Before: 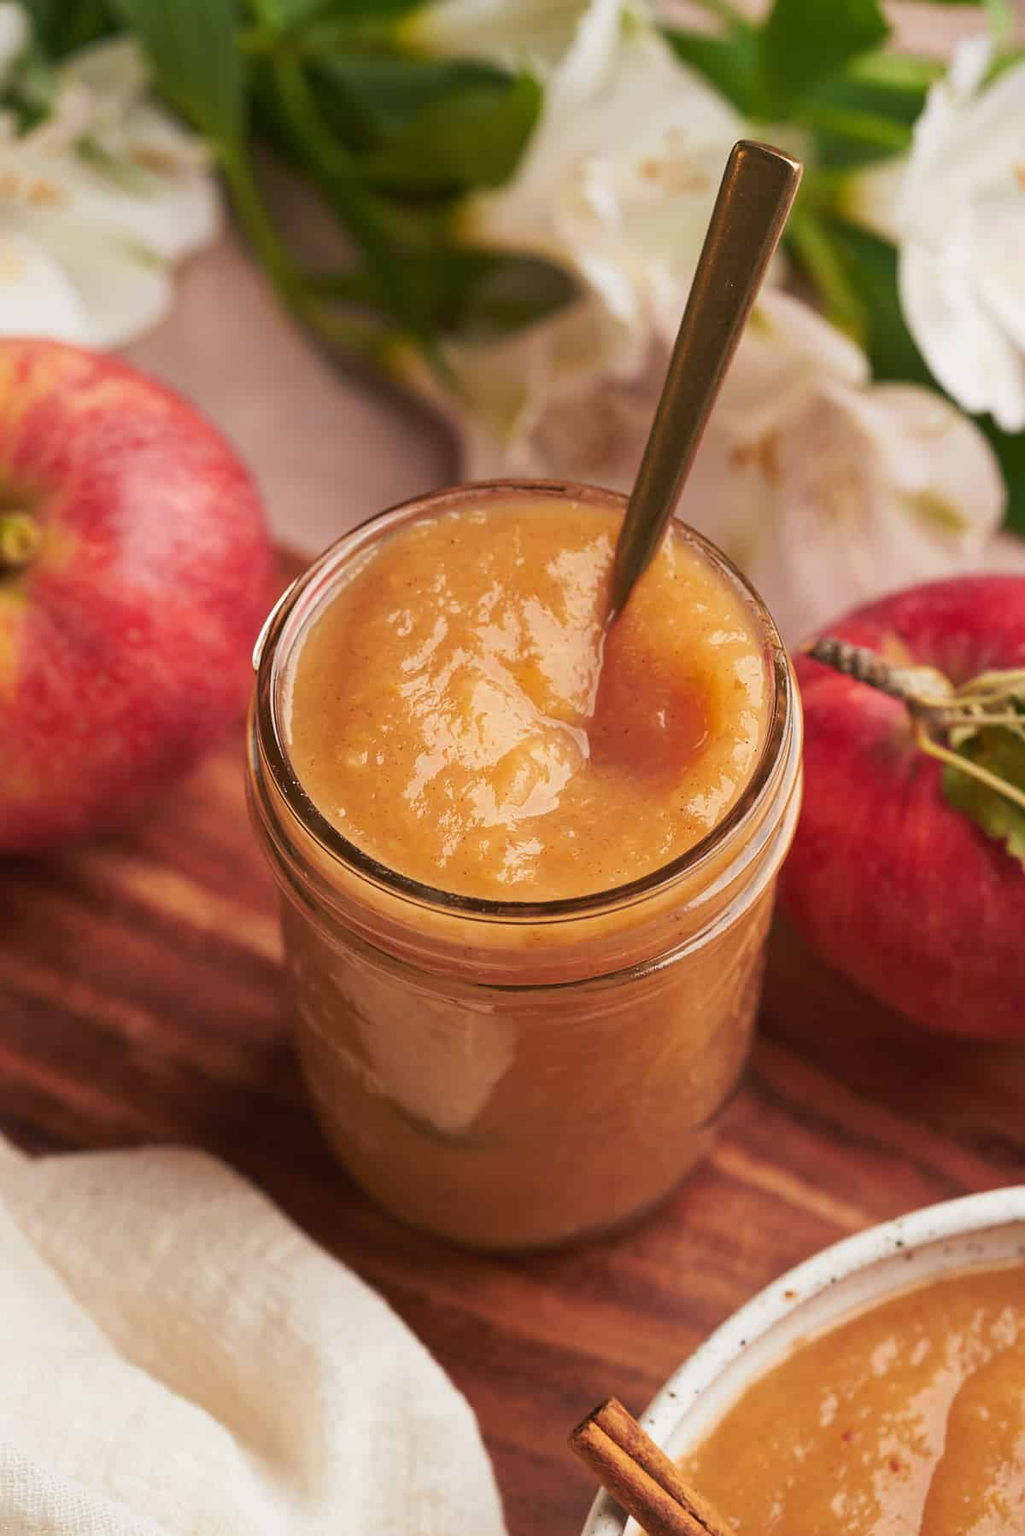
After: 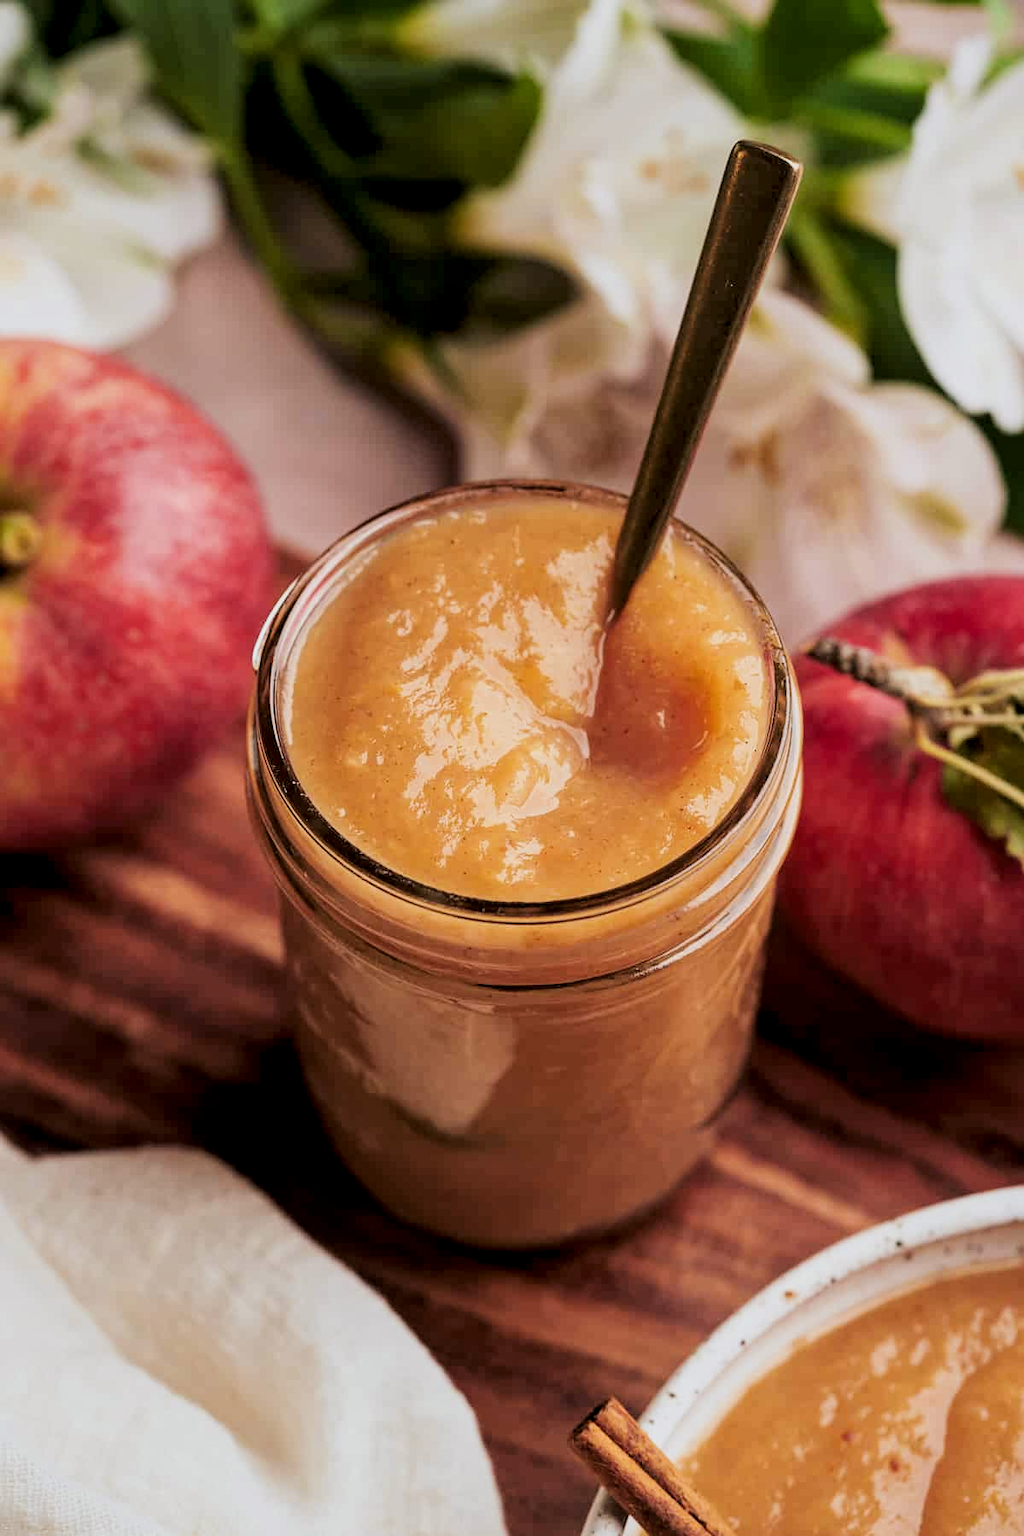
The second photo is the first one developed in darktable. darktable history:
local contrast: highlights 83%, shadows 81%
filmic rgb: black relative exposure -5 EV, hardness 2.88, contrast 1.2, highlights saturation mix -30%
white balance: red 0.976, blue 1.04
